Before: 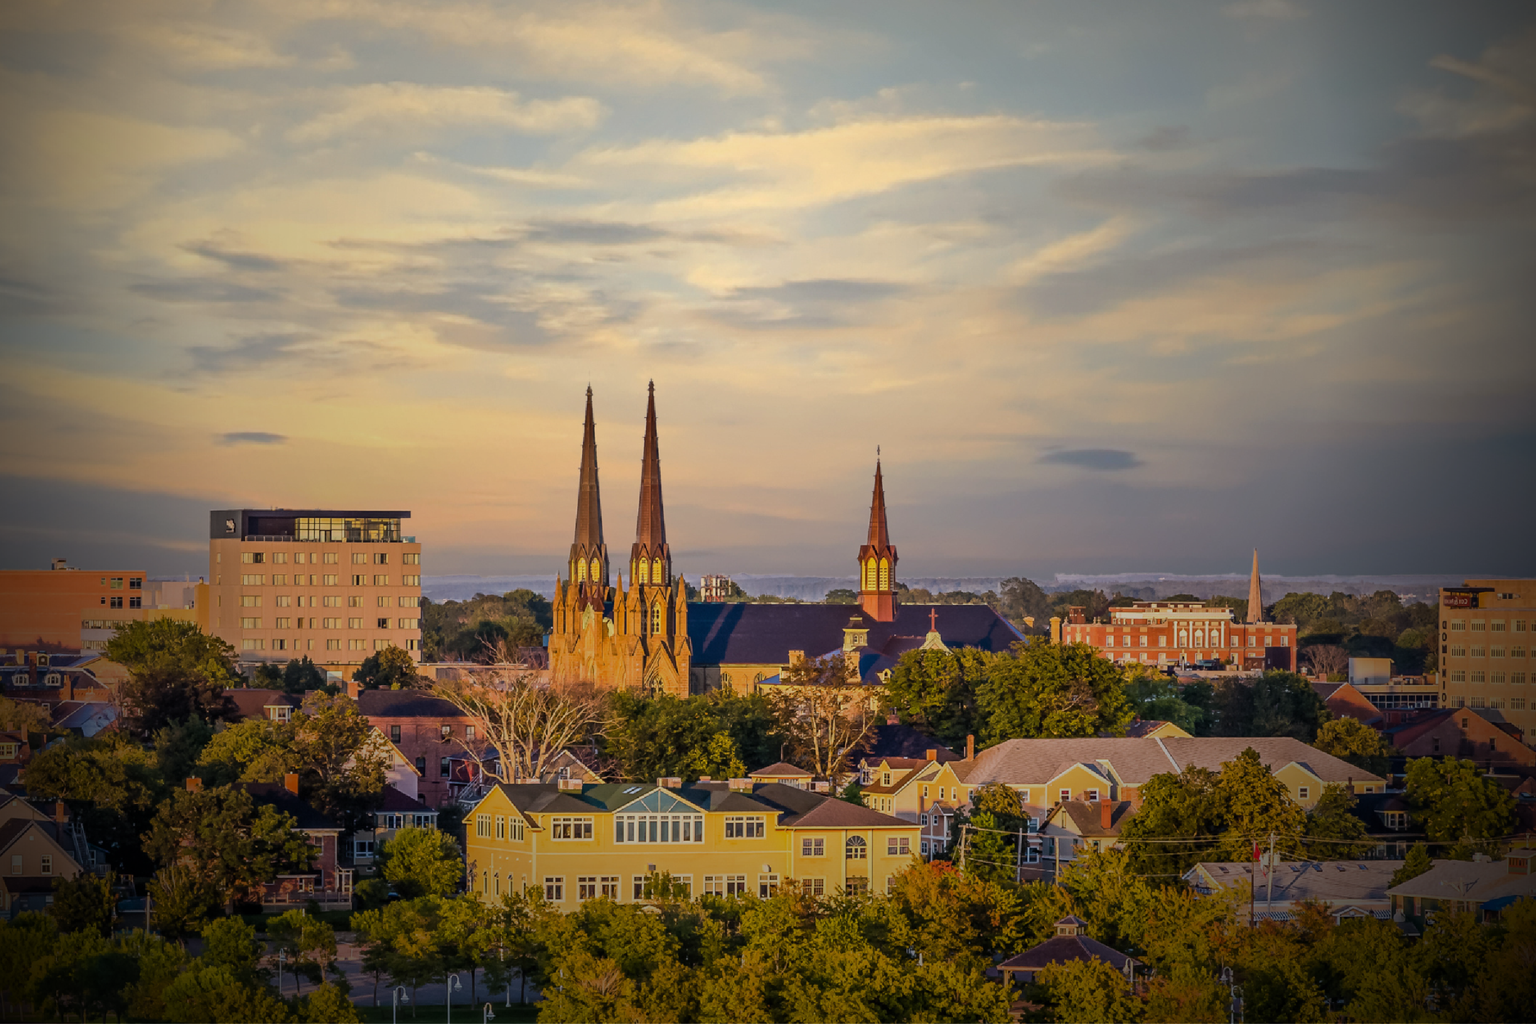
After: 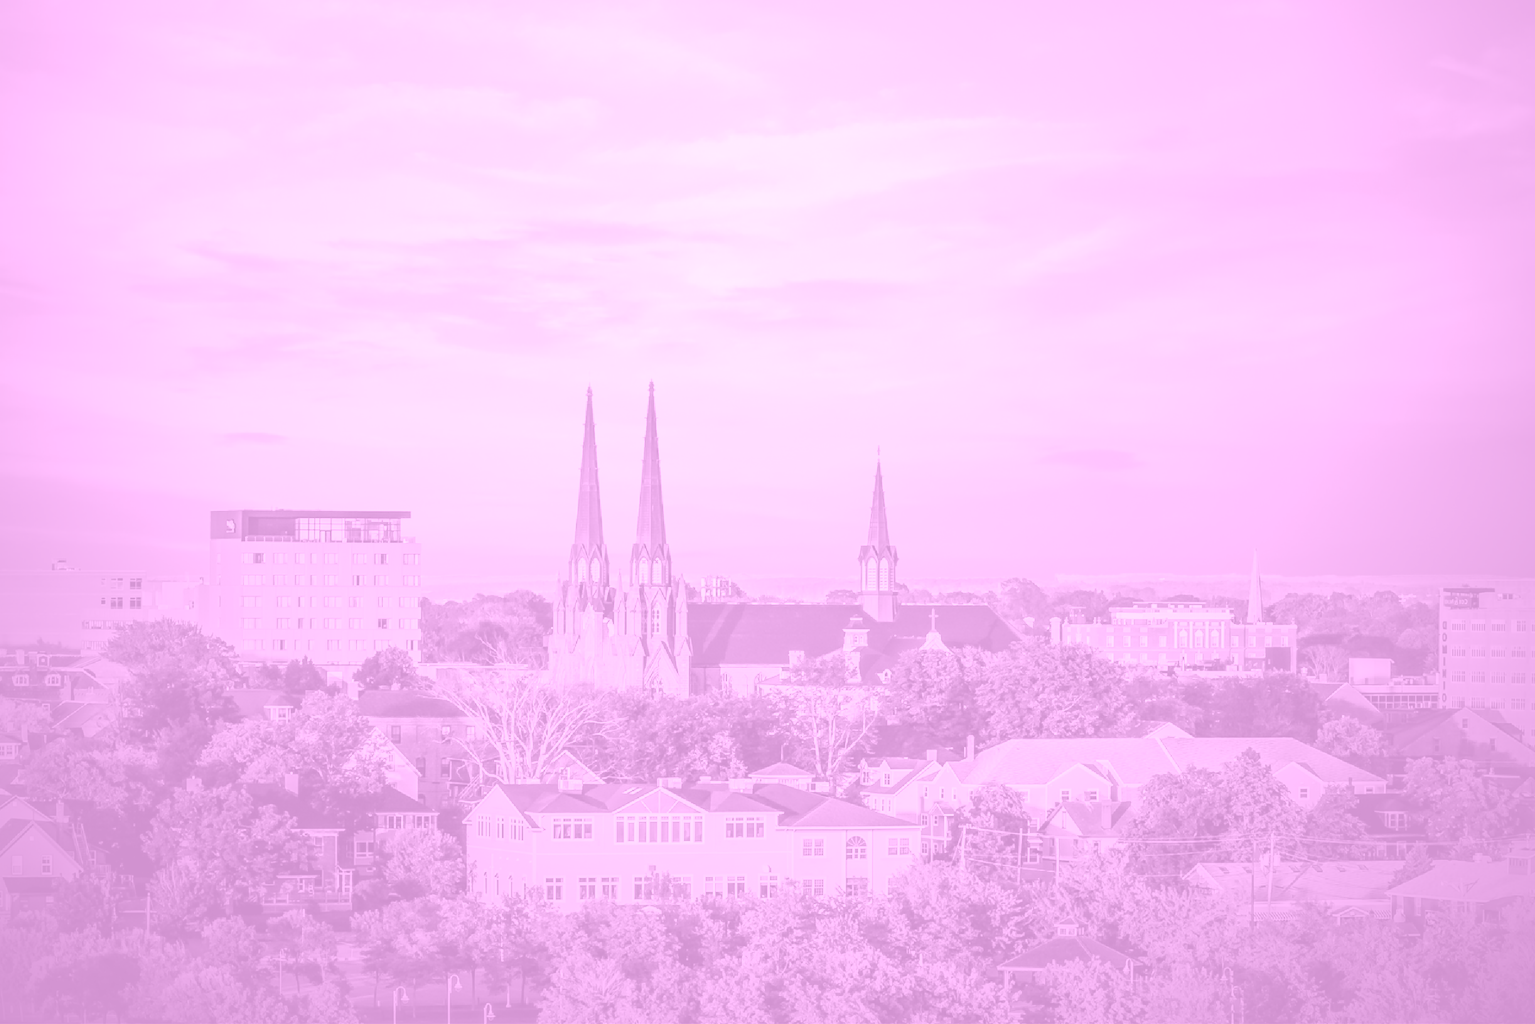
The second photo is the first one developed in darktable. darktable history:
white balance: red 0.98, blue 1.61
exposure: exposure 0.6 EV, compensate highlight preservation false
colorize: hue 331.2°, saturation 75%, source mix 30.28%, lightness 70.52%, version 1
